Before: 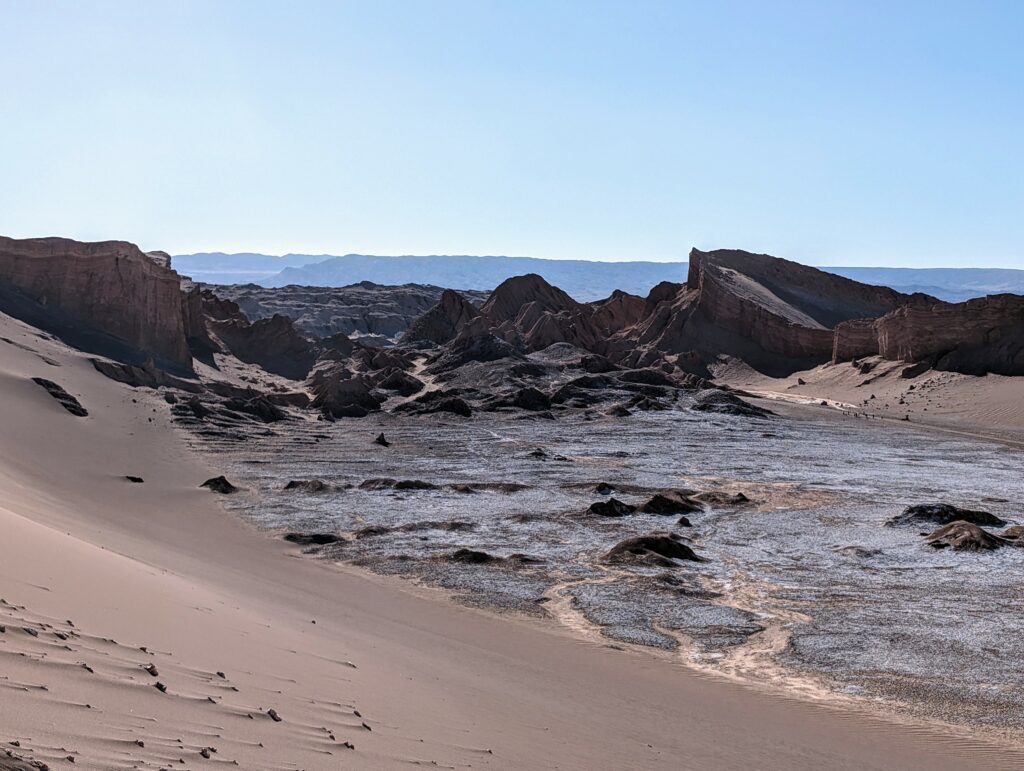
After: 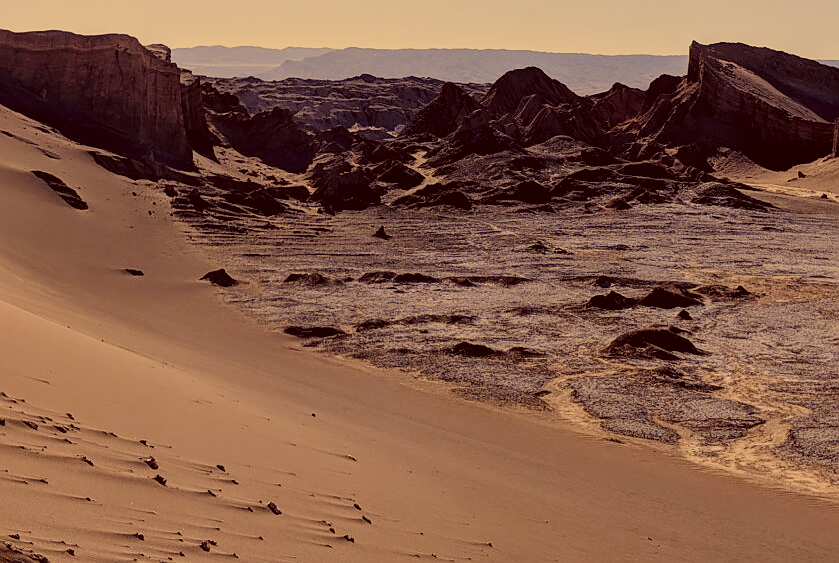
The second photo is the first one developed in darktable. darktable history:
sharpen: radius 0.972, amount 0.605
crop: top 26.902%, right 18.004%
color correction: highlights a* 10.06, highlights b* 39.48, shadows a* 14.19, shadows b* 3.08
tone equalizer: -8 EV 0.033 EV
contrast brightness saturation: saturation -0.046
filmic rgb: black relative exposure -7.65 EV, white relative exposure 4.56 EV, hardness 3.61, contrast 1.056, preserve chrominance no, color science v5 (2021)
exposure: exposure -0.424 EV, compensate exposure bias true, compensate highlight preservation false
